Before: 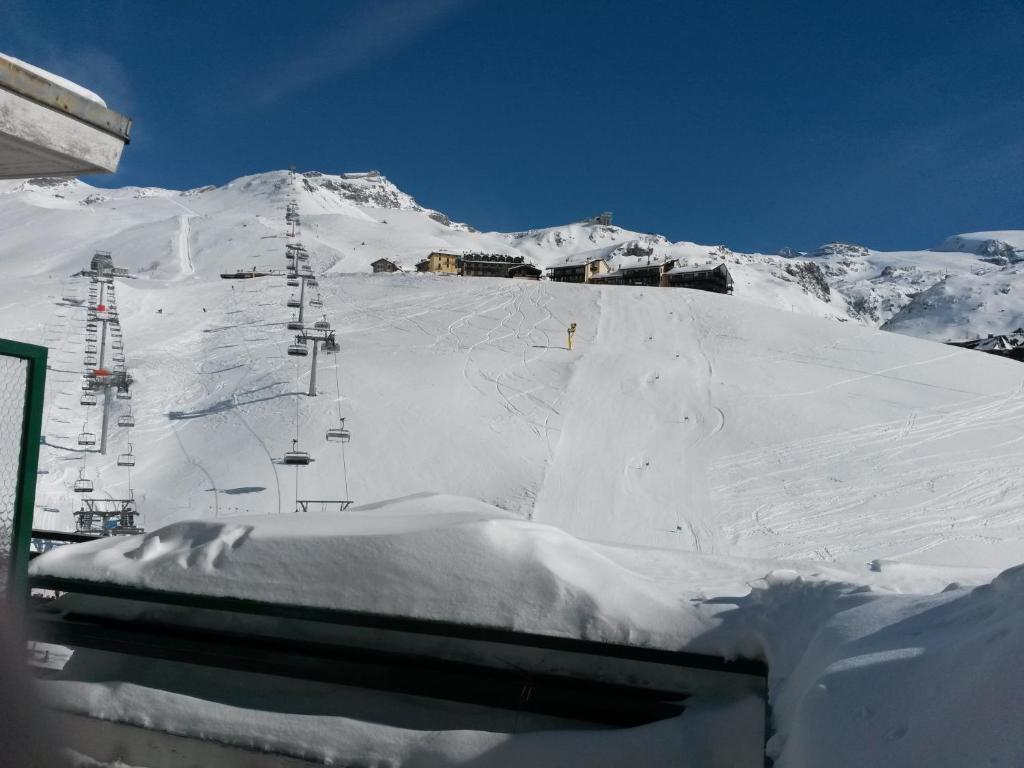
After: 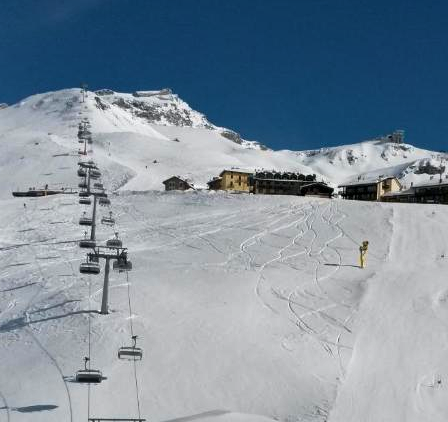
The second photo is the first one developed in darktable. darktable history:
base curve: curves: ch0 [(0, 0) (0.303, 0.277) (1, 1)], exposure shift 0.01
crop: left 20.367%, top 10.784%, right 35.823%, bottom 34.203%
velvia: on, module defaults
local contrast: mode bilateral grid, contrast 50, coarseness 50, detail 150%, midtone range 0.2
